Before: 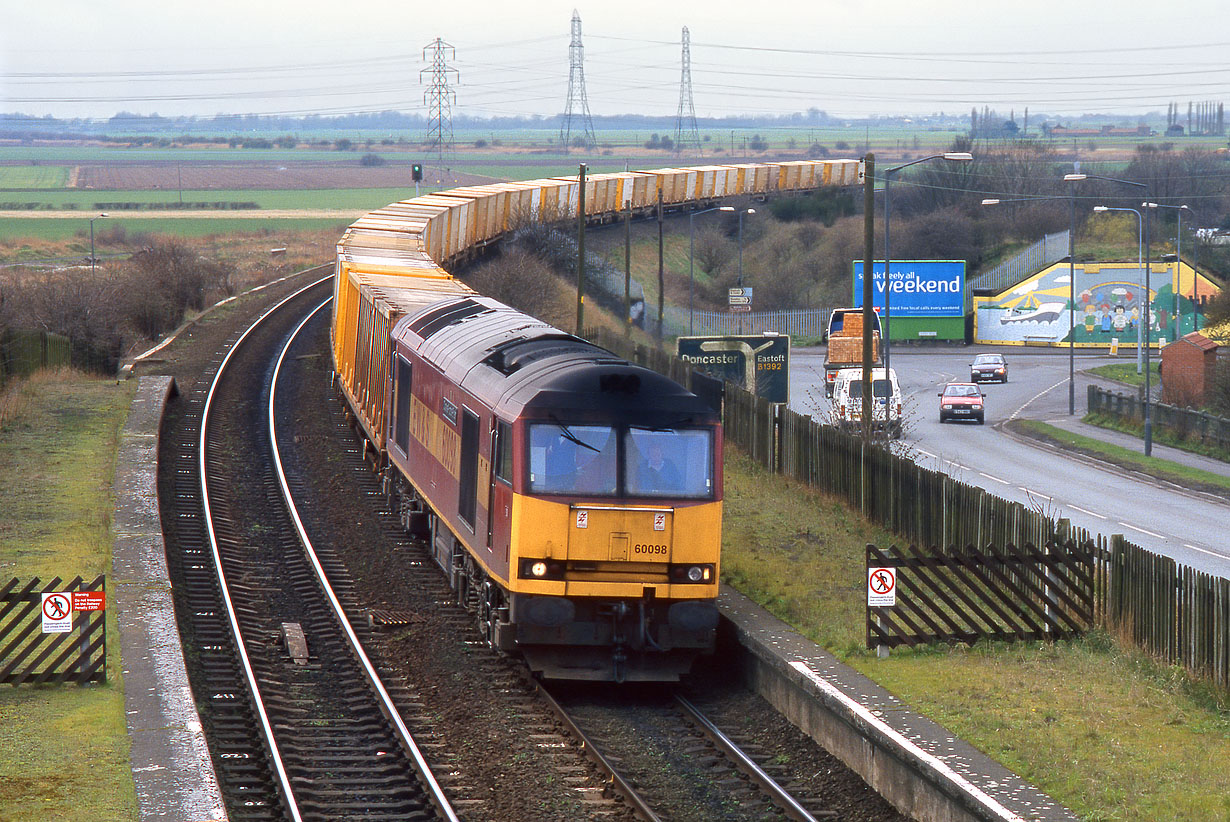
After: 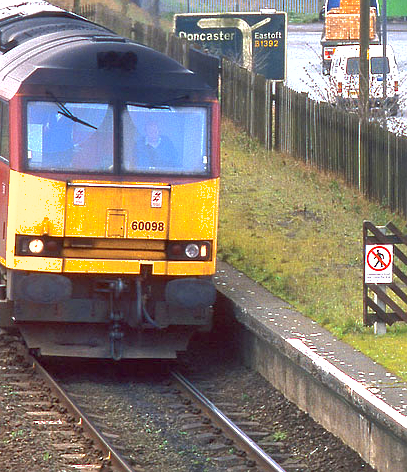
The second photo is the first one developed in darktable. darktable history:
sharpen: radius 1.249, amount 0.301, threshold 0.187
shadows and highlights: on, module defaults
crop: left 40.955%, top 39.343%, right 25.881%, bottom 3.118%
exposure: black level correction 0, exposure 1.199 EV, compensate highlight preservation false
